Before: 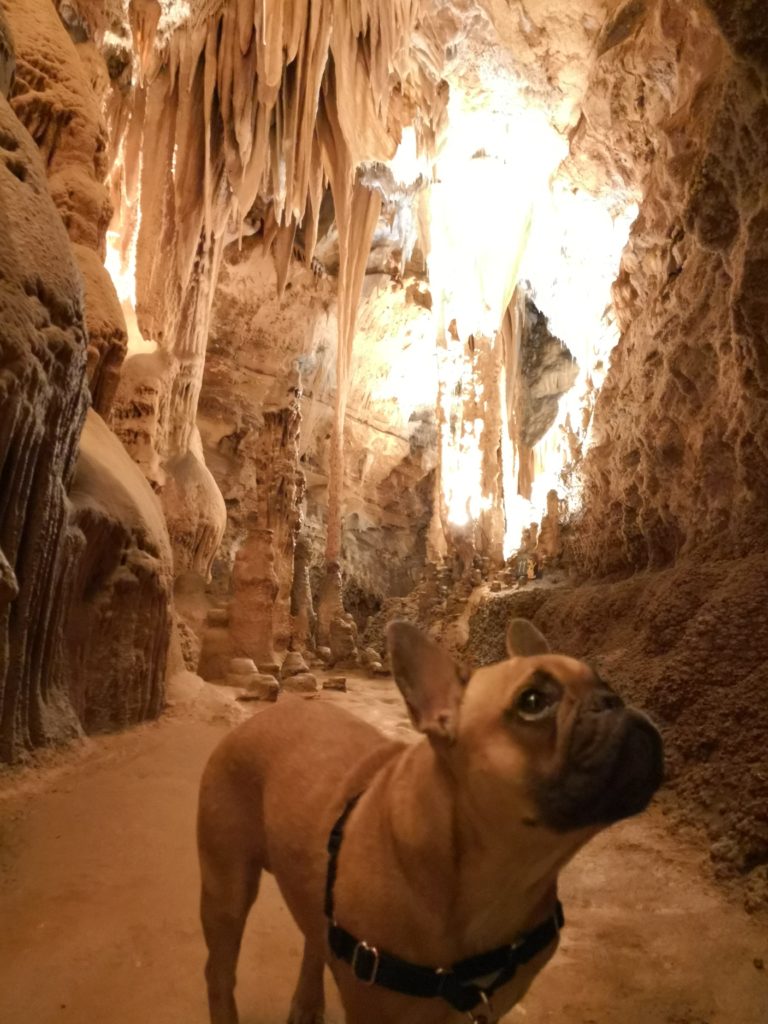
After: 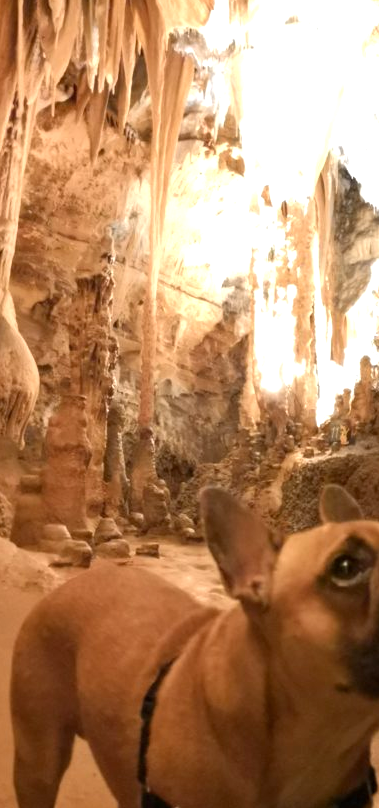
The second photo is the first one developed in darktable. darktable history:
crop and rotate: angle 0.023°, left 24.393%, top 13.071%, right 26.11%, bottom 7.887%
exposure: black level correction 0.001, exposure 0.499 EV, compensate highlight preservation false
